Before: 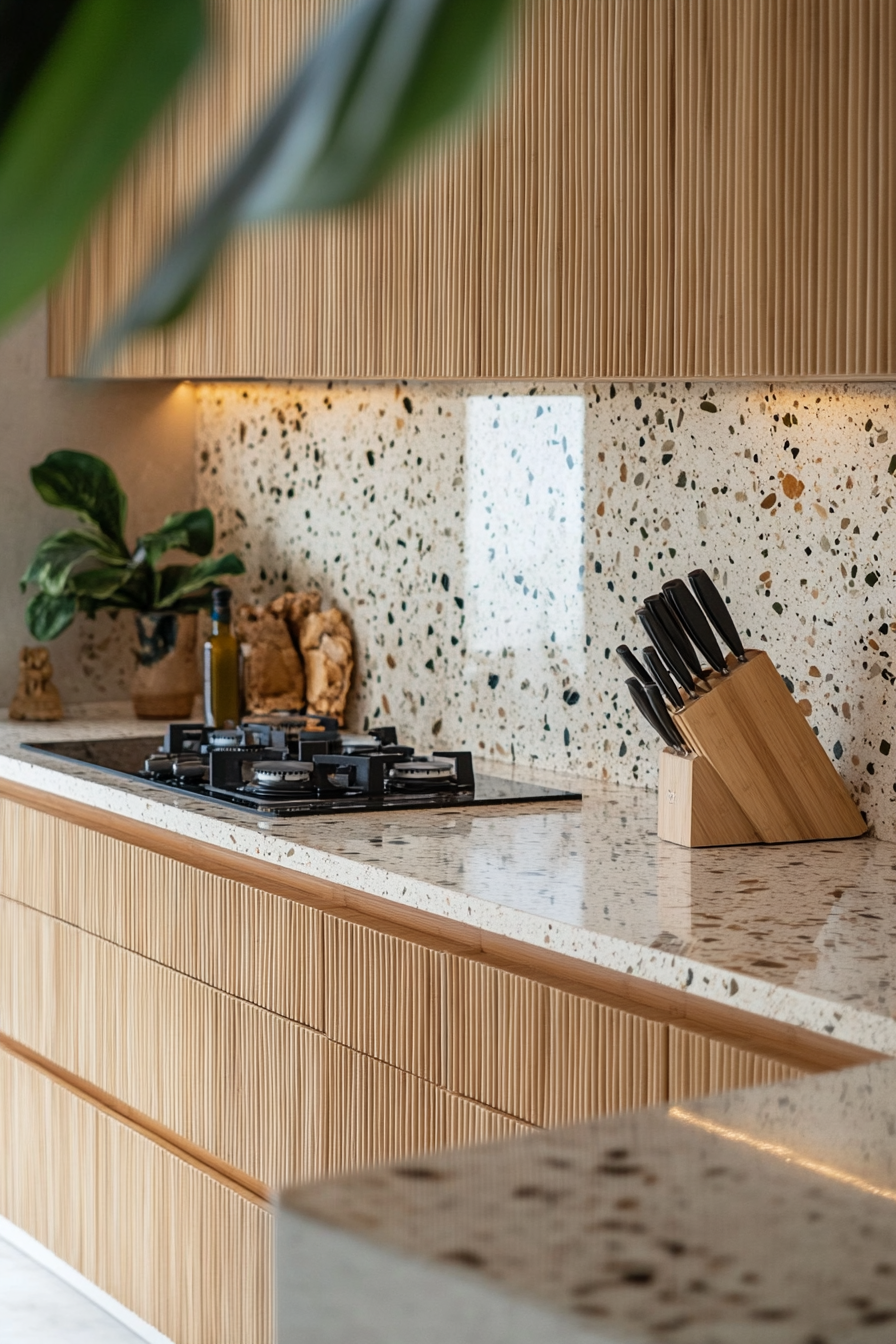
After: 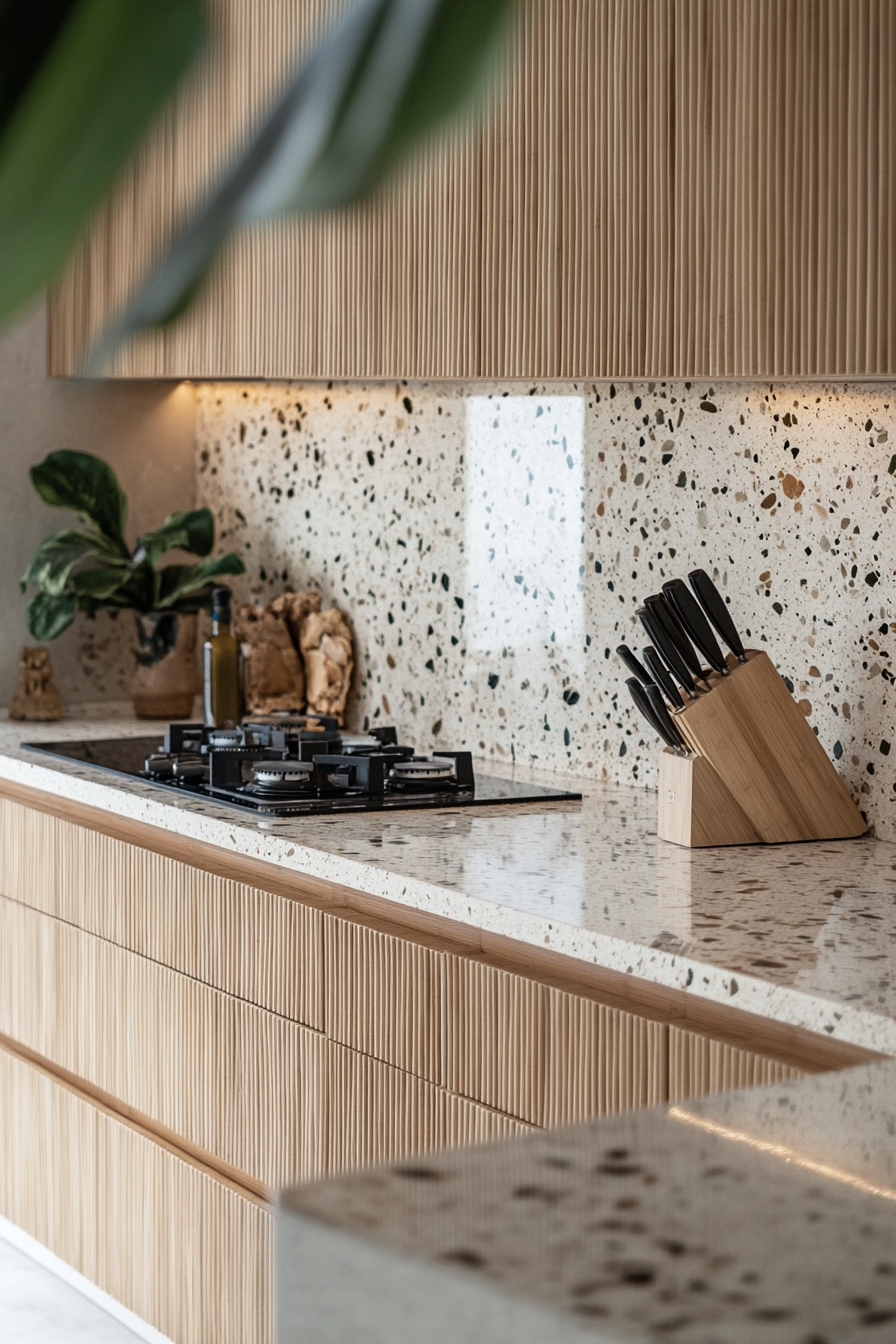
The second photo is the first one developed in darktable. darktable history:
contrast brightness saturation: contrast 0.1, saturation -0.301
